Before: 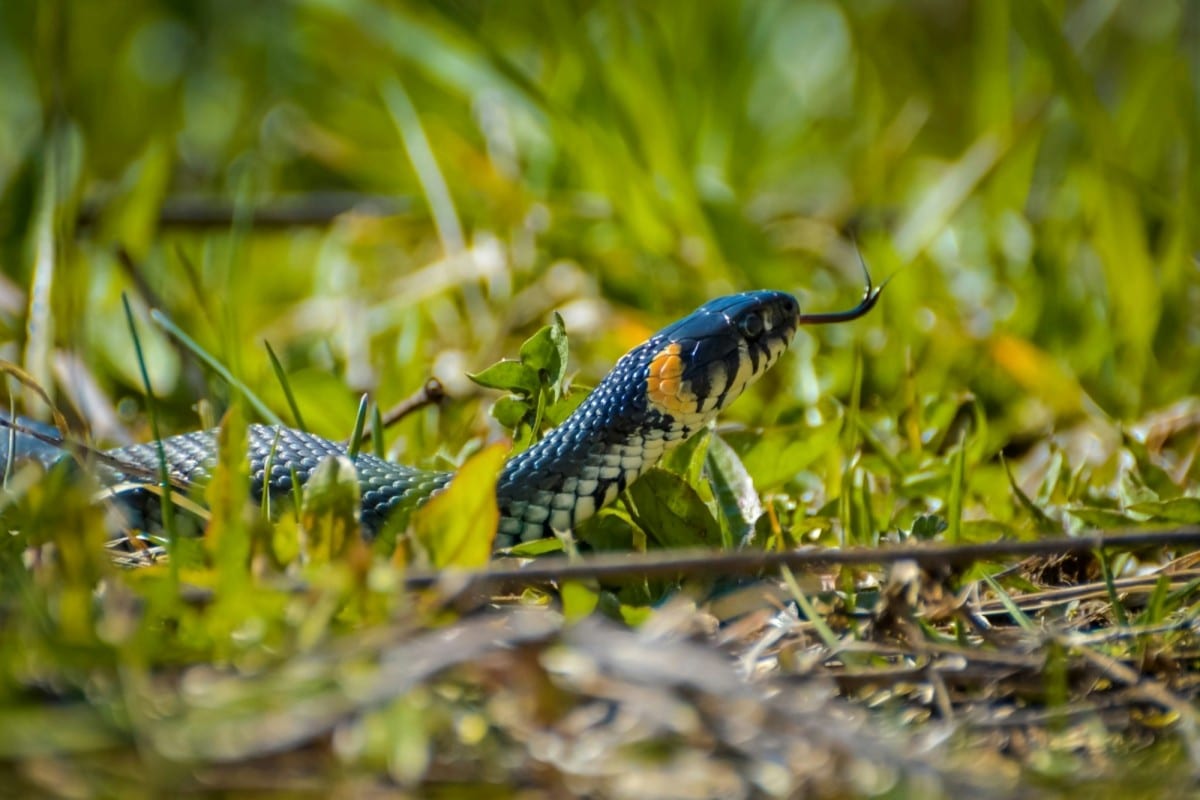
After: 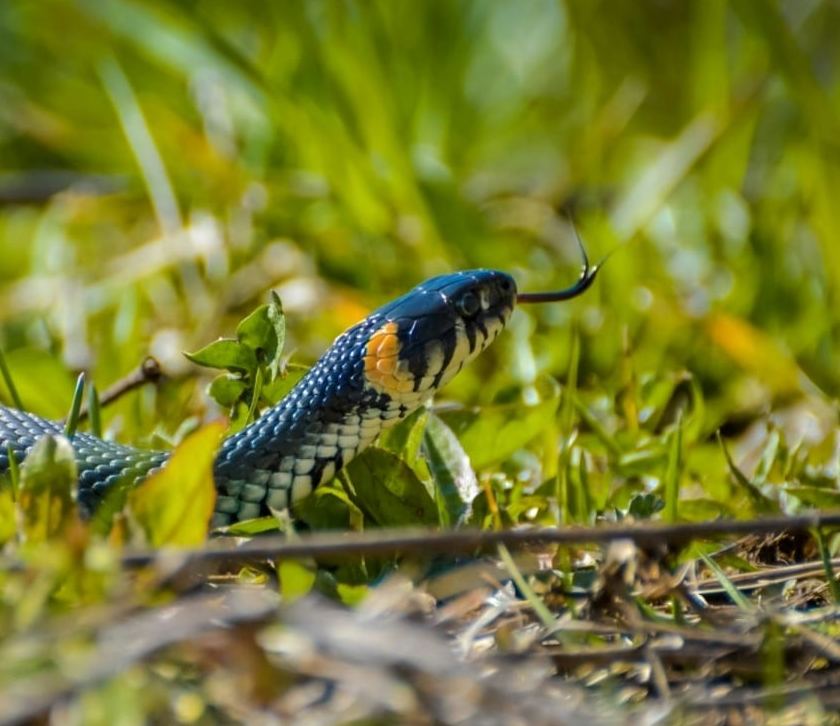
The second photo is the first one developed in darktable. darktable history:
crop and rotate: left 23.641%, top 2.664%, right 6.282%, bottom 6.468%
